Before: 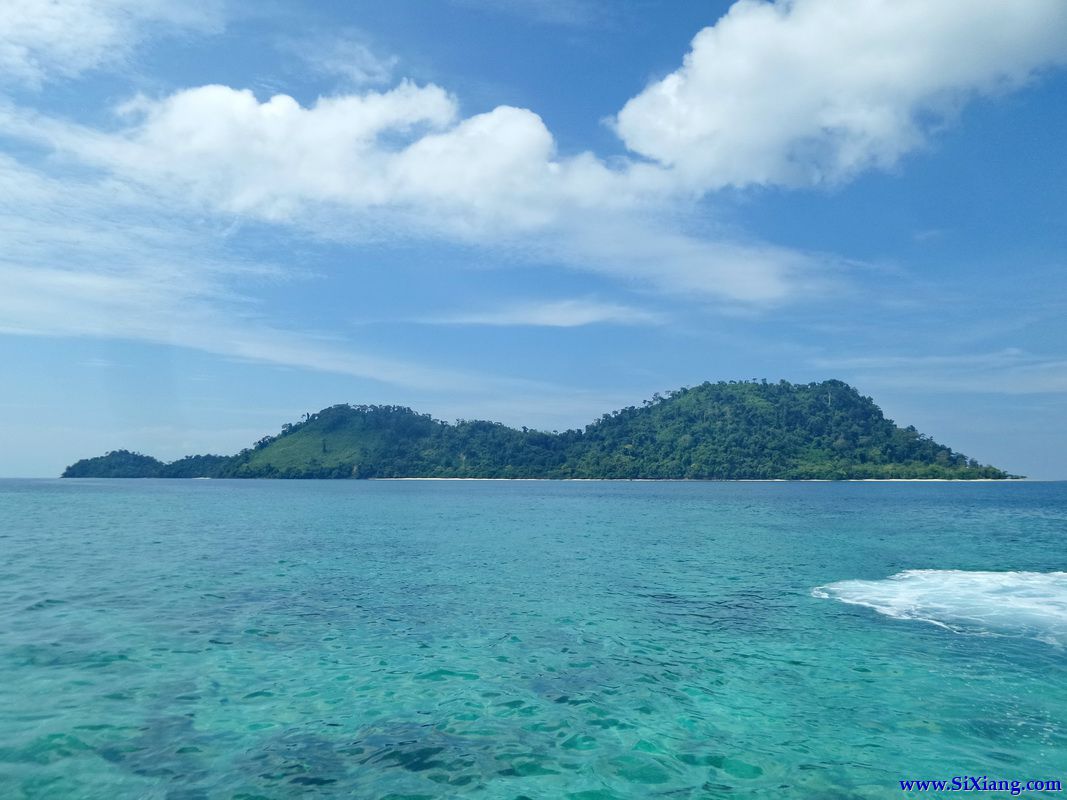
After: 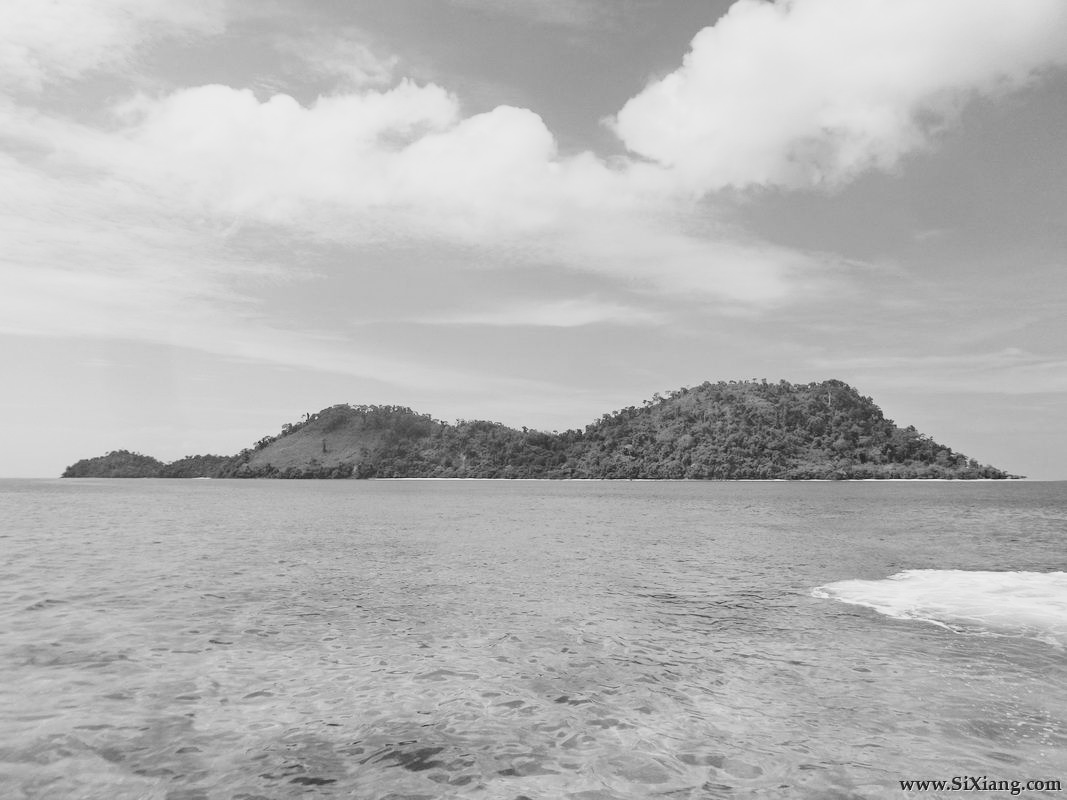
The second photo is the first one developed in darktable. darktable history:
base curve: curves: ch0 [(0, 0) (0.028, 0.03) (0.121, 0.232) (0.46, 0.748) (0.859, 0.968) (1, 1)]
monochrome: a -71.75, b 75.82
